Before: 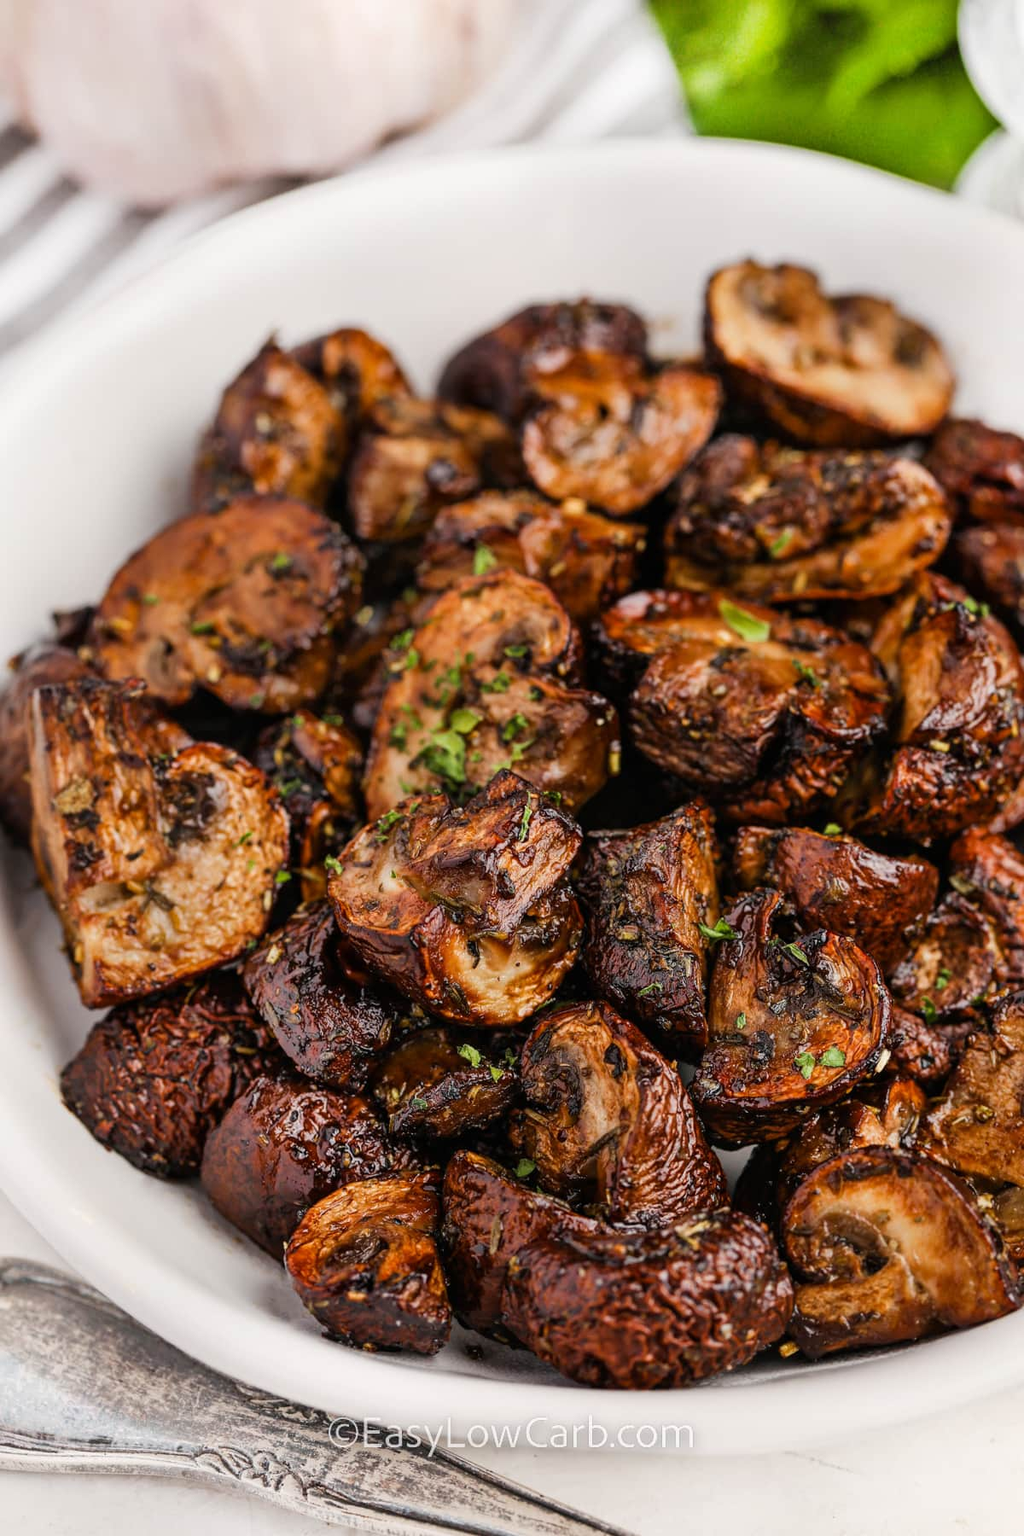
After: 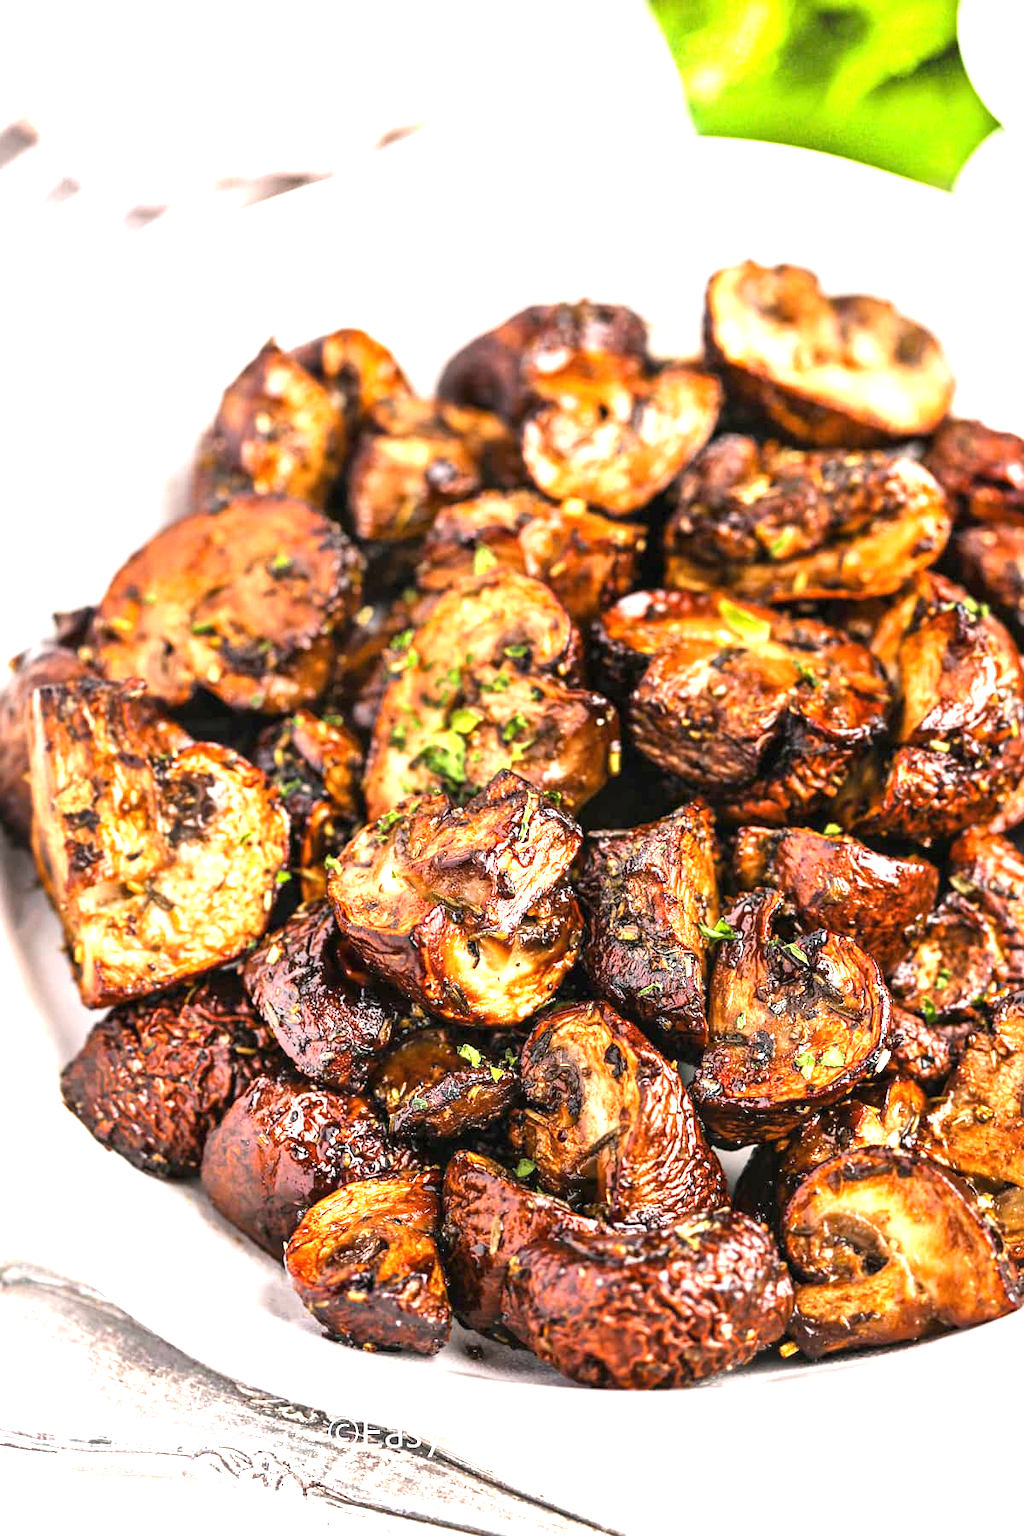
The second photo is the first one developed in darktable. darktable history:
exposure: black level correction 0, exposure 1.741 EV, compensate exposure bias true, compensate highlight preservation false
base curve: curves: ch0 [(0, 0) (0.472, 0.508) (1, 1)]
